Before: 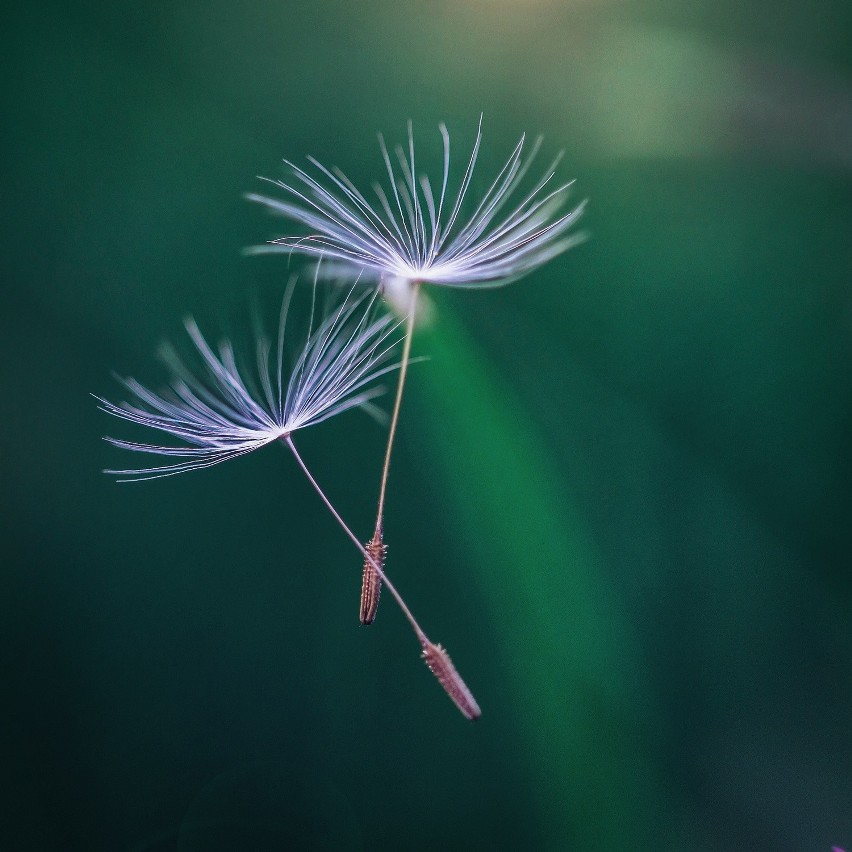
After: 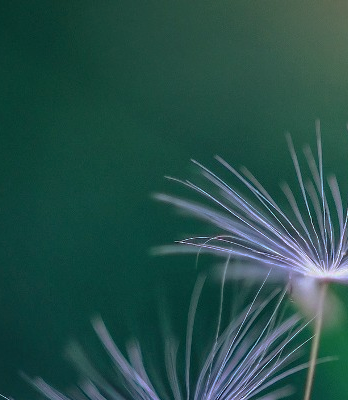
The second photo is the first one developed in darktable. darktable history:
base curve: curves: ch0 [(0, 0) (0.841, 0.609) (1, 1)], preserve colors none
contrast brightness saturation: contrast 0.074, brightness 0.075, saturation 0.185
crop and rotate: left 10.87%, top 0.083%, right 48.264%, bottom 52.963%
